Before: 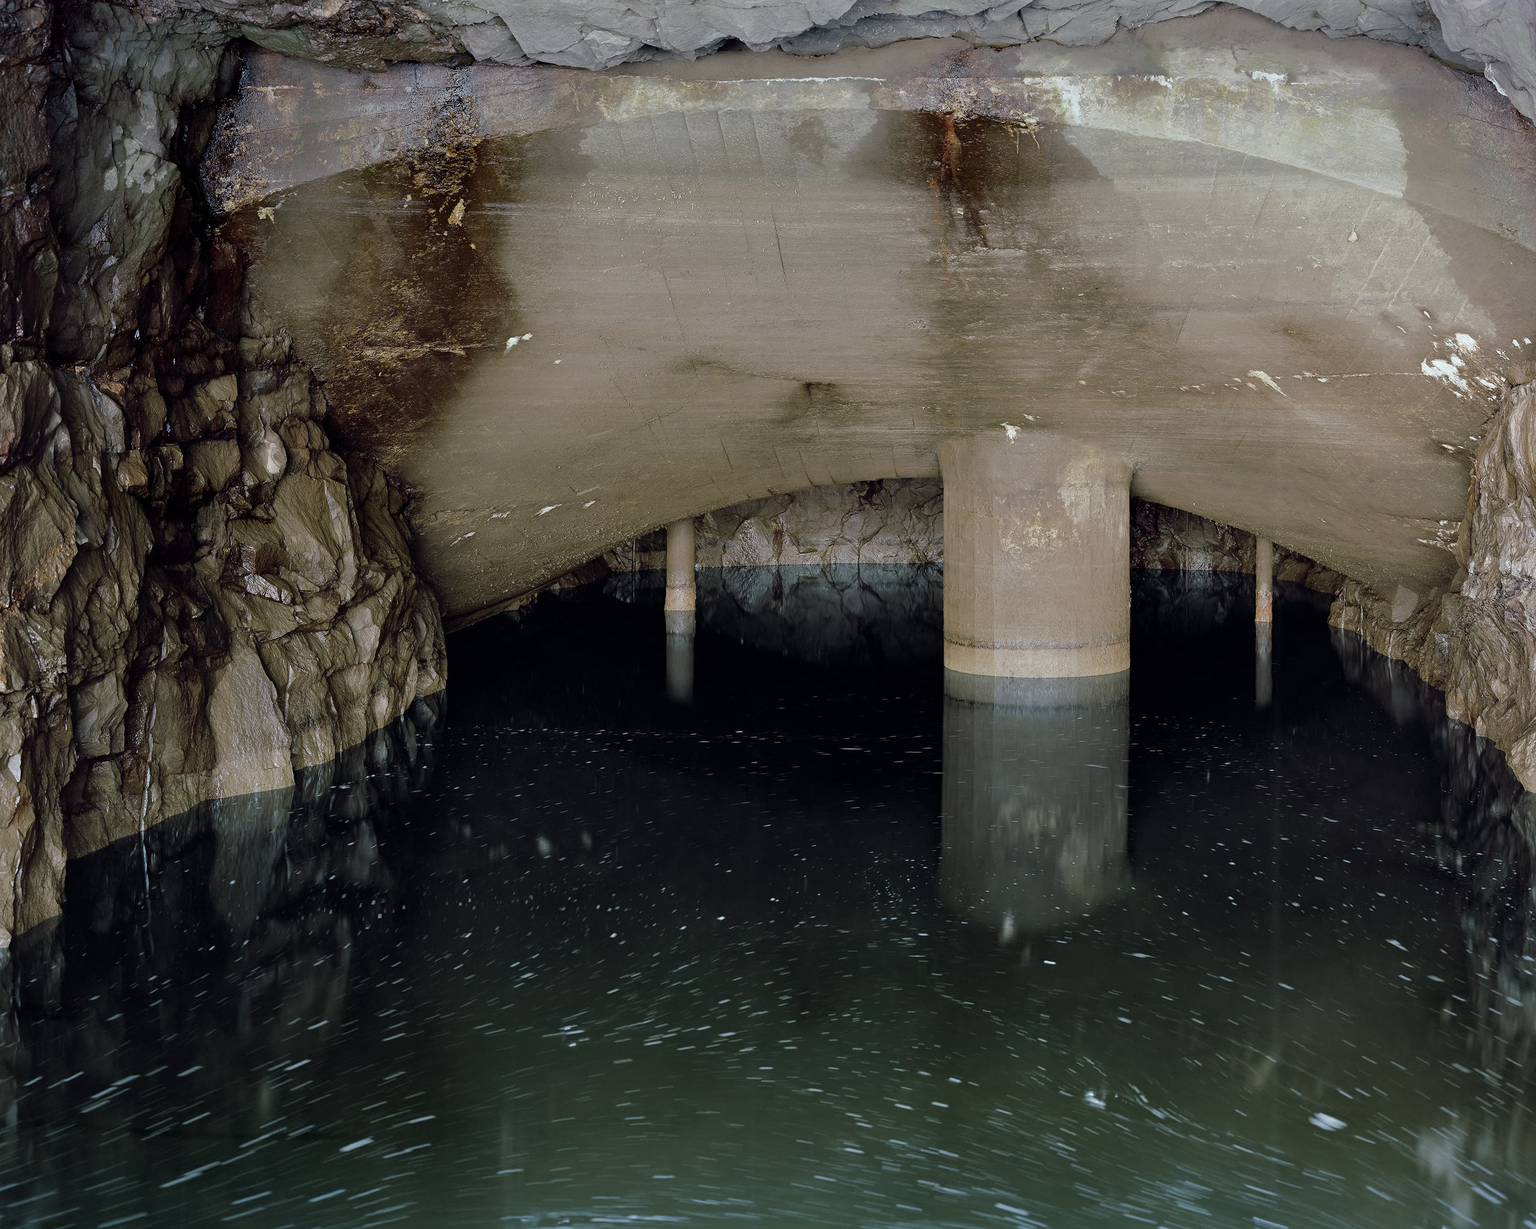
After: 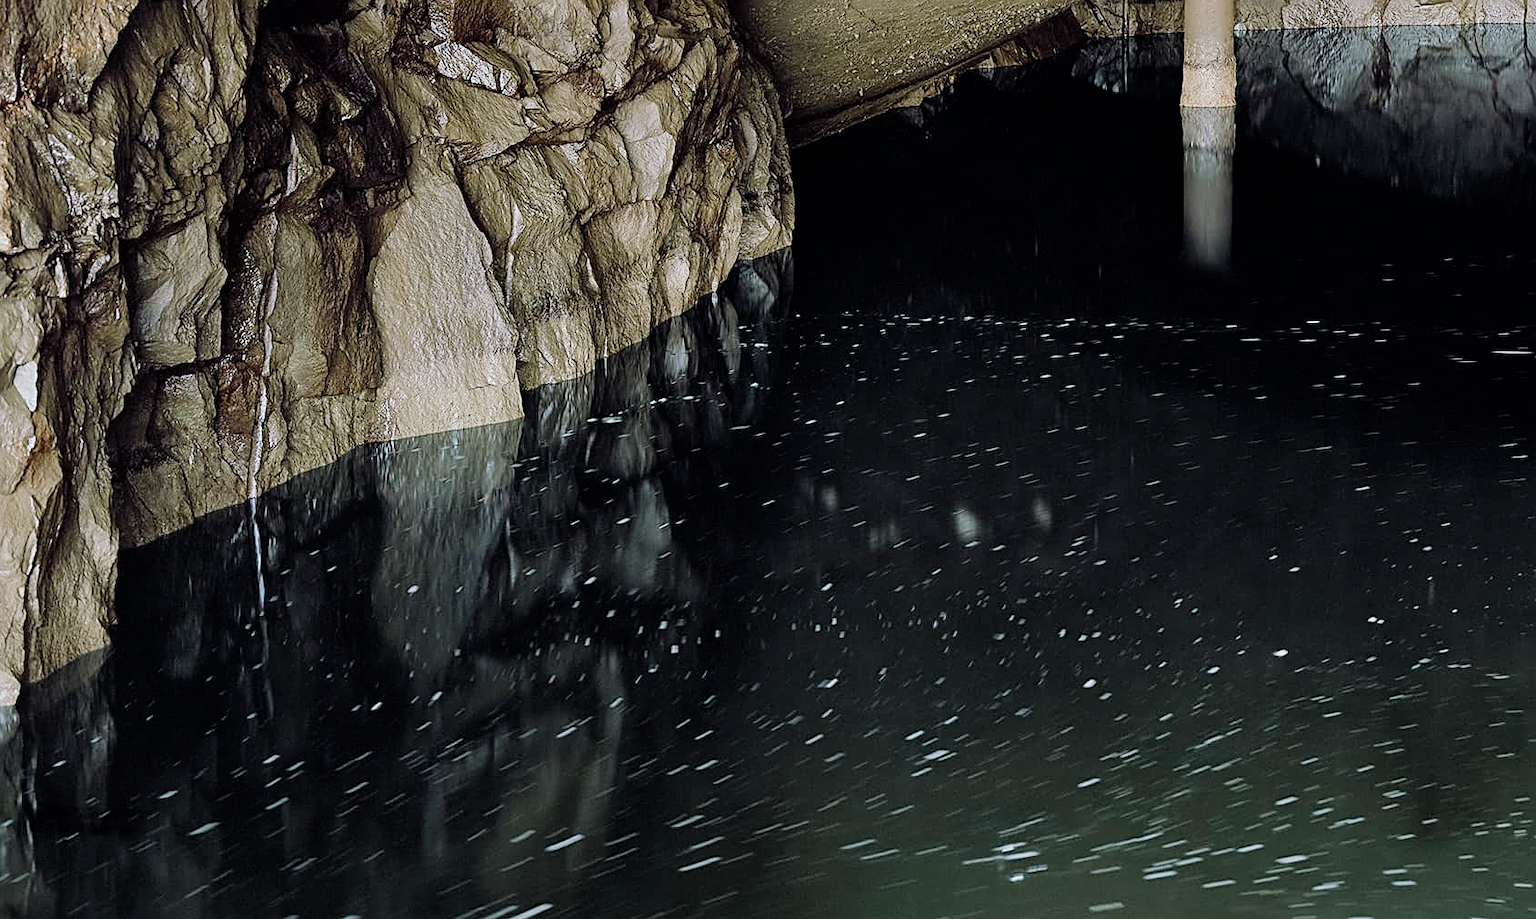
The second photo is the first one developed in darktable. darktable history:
color balance rgb: power › hue 61.6°, perceptual saturation grading › global saturation 0.134%, perceptual saturation grading › highlights -31.099%, perceptual saturation grading › mid-tones 5.419%, perceptual saturation grading › shadows 18.928%, global vibrance 11.137%
sharpen: amount 0.565
filmic rgb: black relative exposure -7.65 EV, white relative exposure 4.56 EV, hardness 3.61
crop: top 44.814%, right 43.68%, bottom 13.027%
exposure: black level correction 0, exposure 1.199 EV, compensate highlight preservation false
